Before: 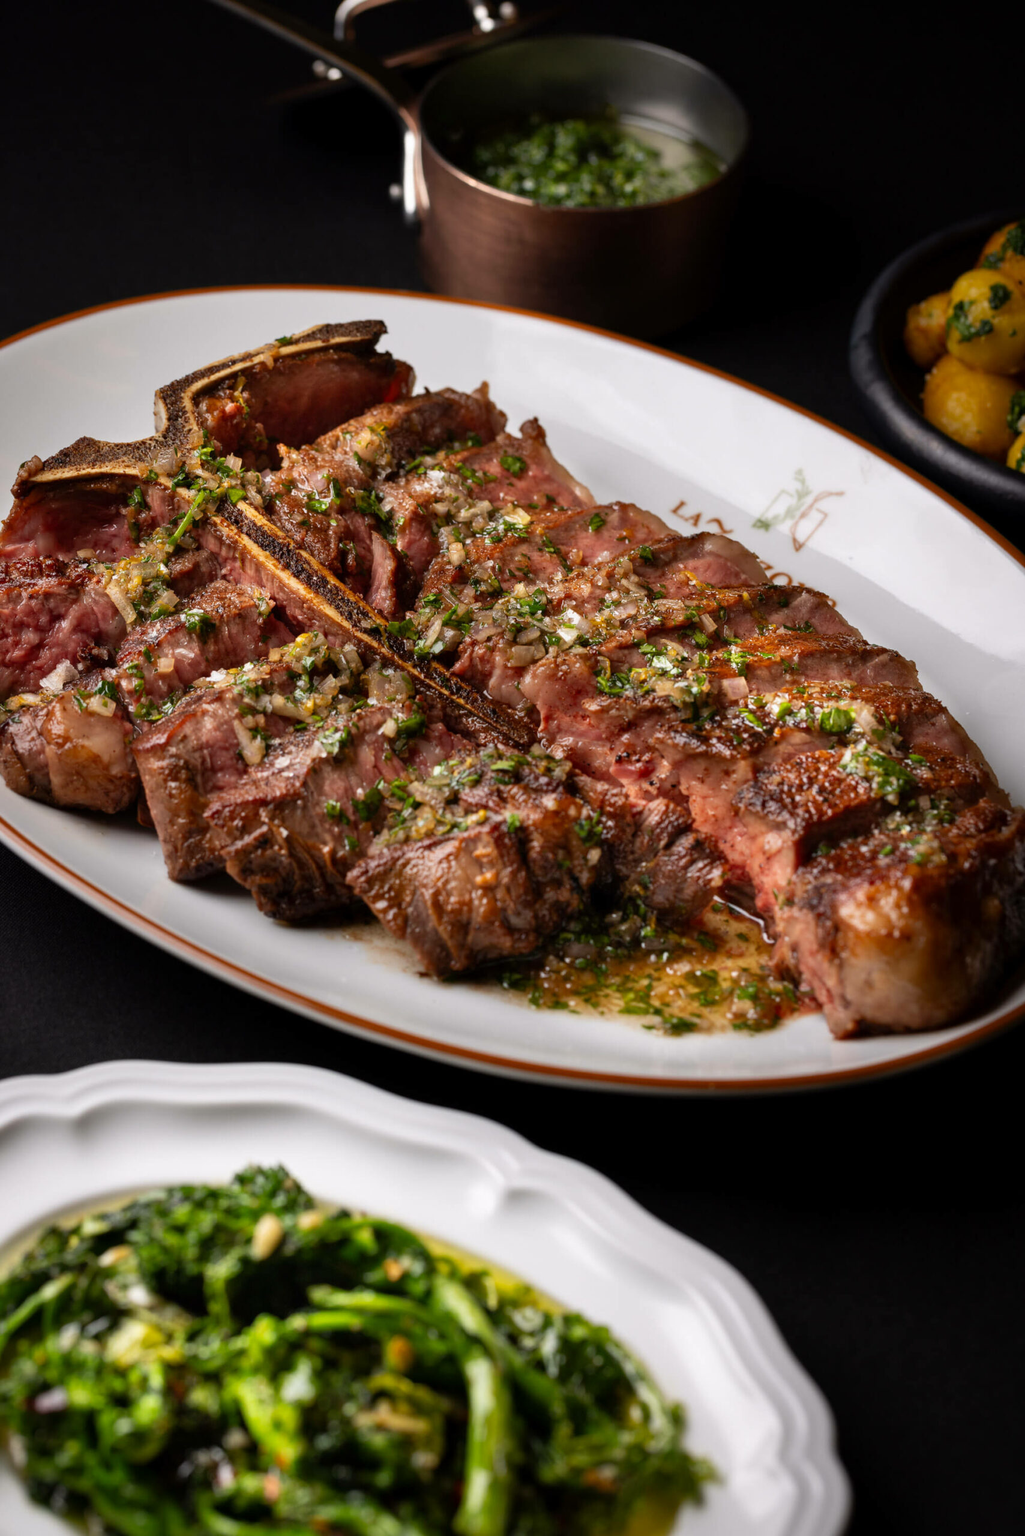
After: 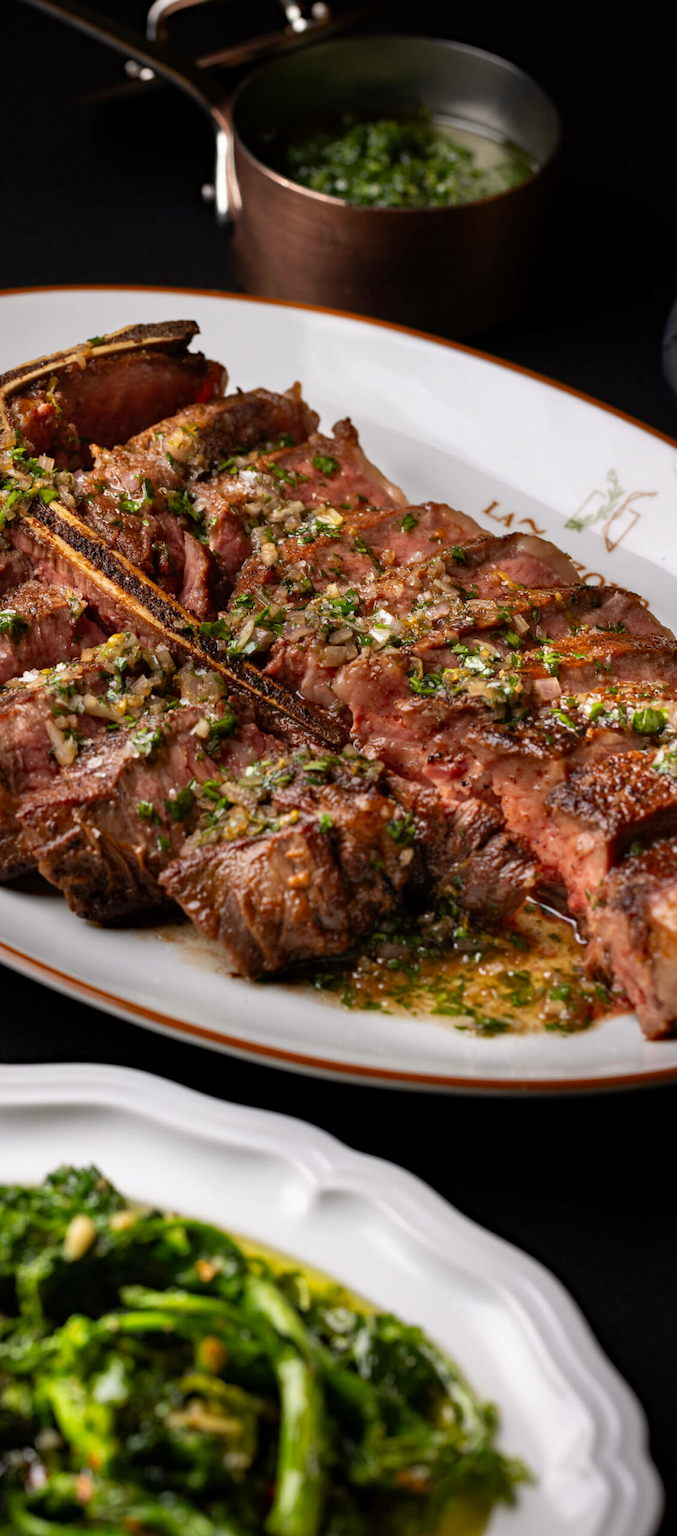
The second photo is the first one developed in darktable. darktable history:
crop and rotate: left 18.442%, right 15.508%
haze removal: compatibility mode true, adaptive false
exposure: exposure 0 EV, compensate highlight preservation false
